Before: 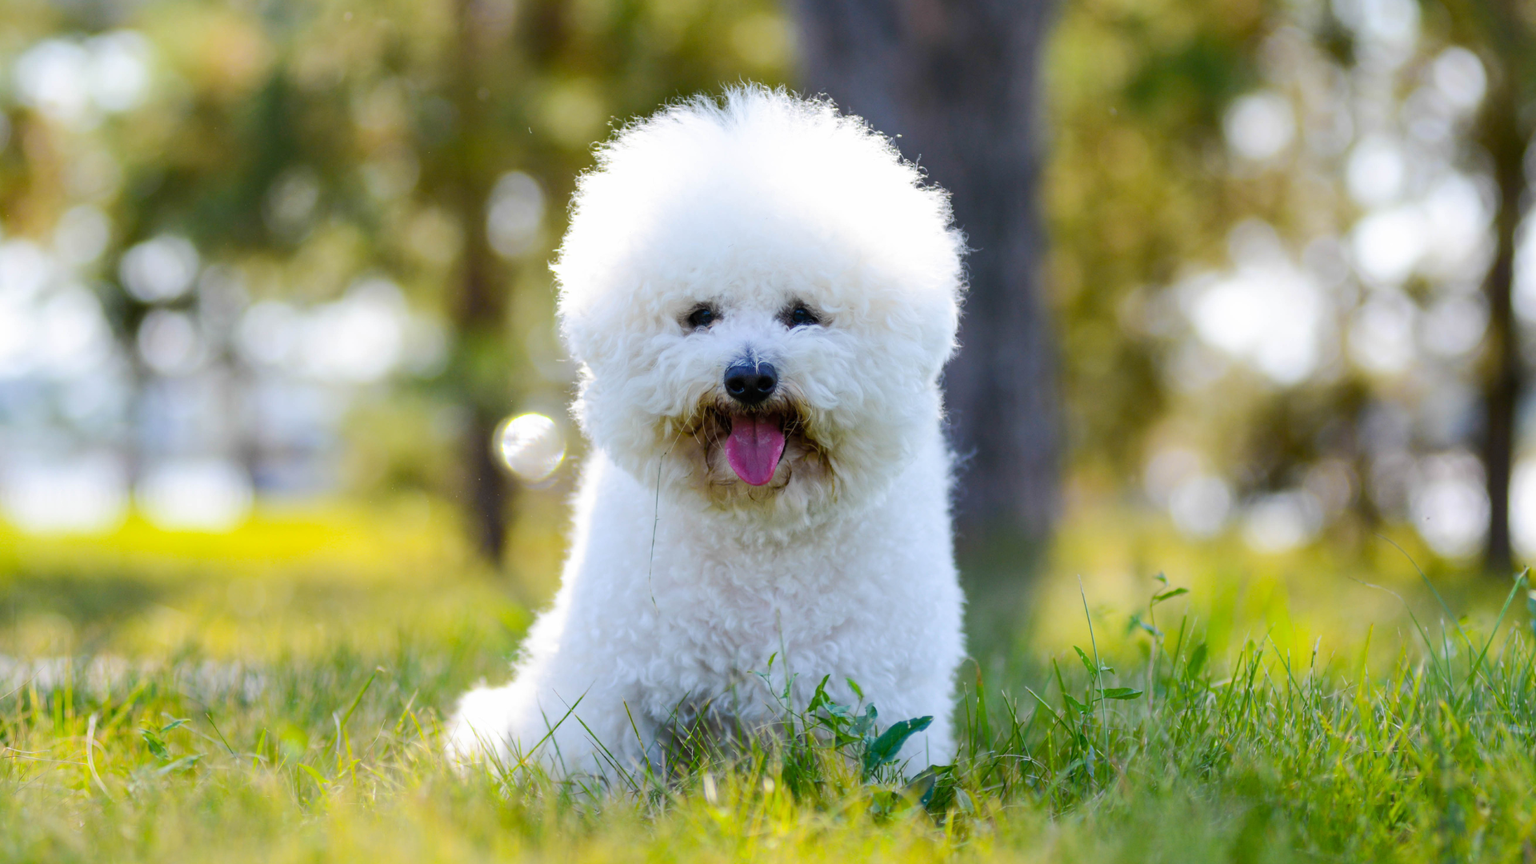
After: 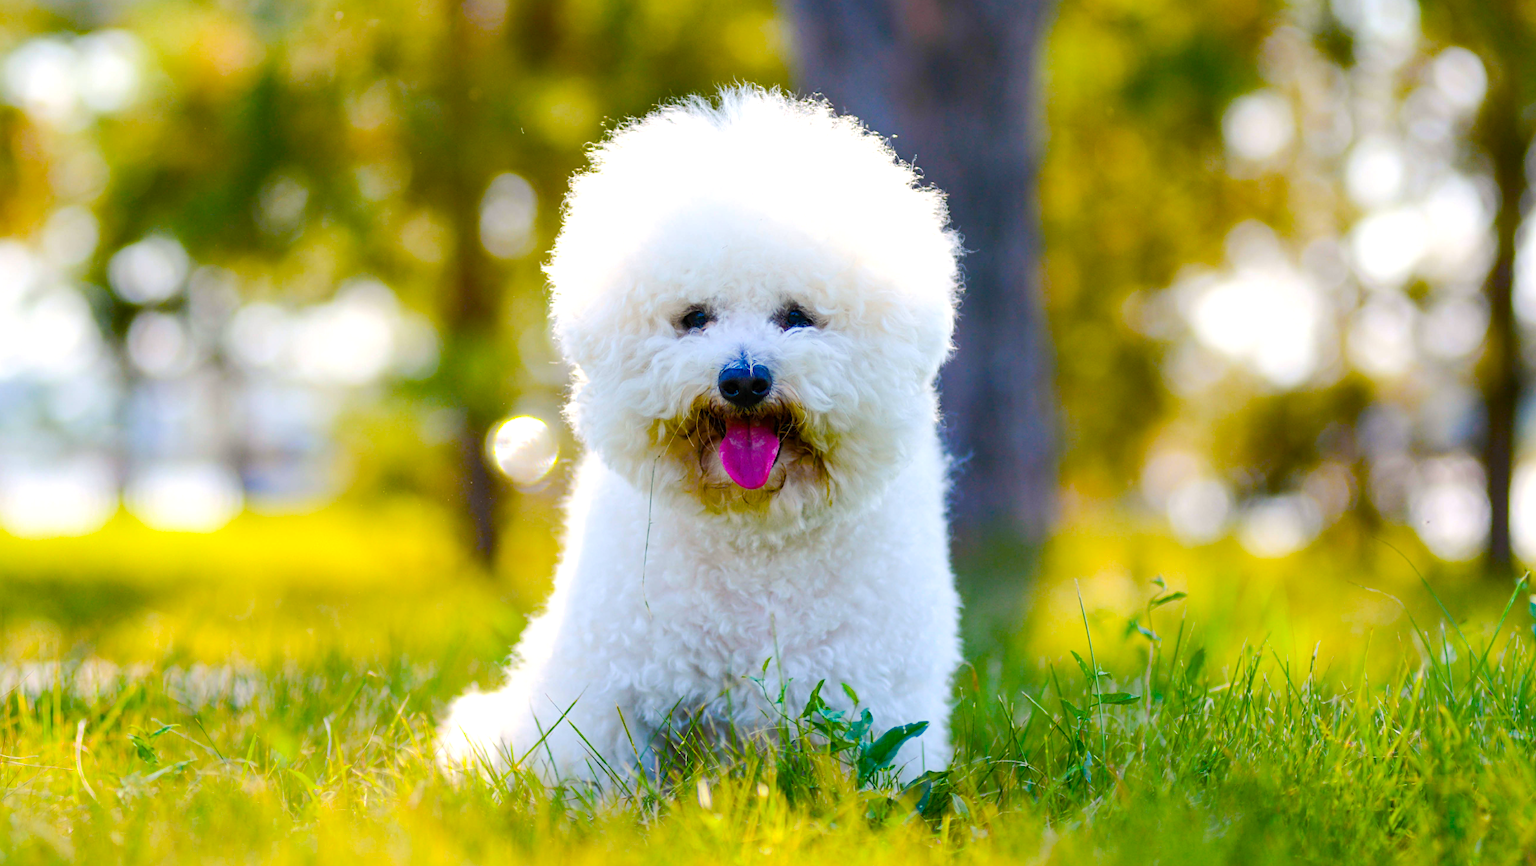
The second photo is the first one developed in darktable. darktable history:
exposure: exposure 0.251 EV, compensate highlight preservation false
color balance rgb: shadows lift › hue 84.9°, highlights gain › chroma 2.012%, highlights gain › hue 72.03°, linear chroma grading › global chroma 15.626%, perceptual saturation grading › global saturation 38.836%, perceptual saturation grading › highlights -25.352%, perceptual saturation grading › mid-tones 35.738%, perceptual saturation grading › shadows 35.611%, global vibrance 11.26%
sharpen: amount 0.2
crop and rotate: left 0.789%, top 0.148%, bottom 0.32%
